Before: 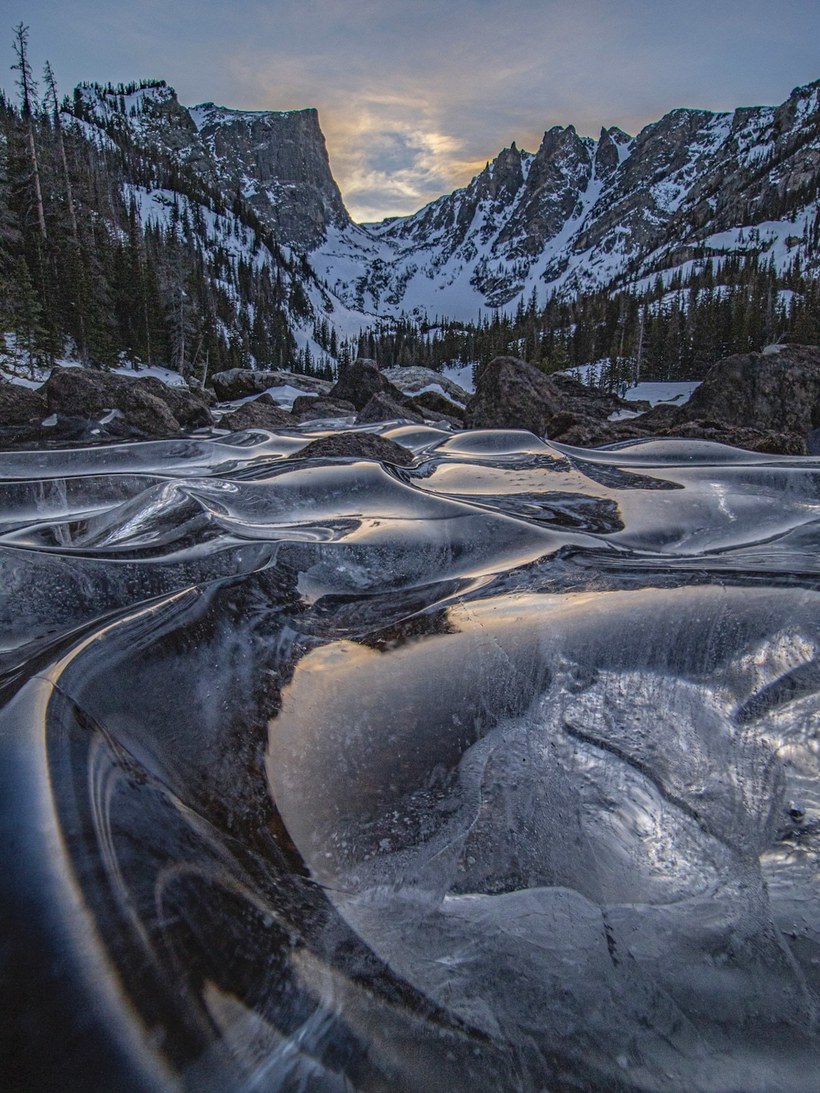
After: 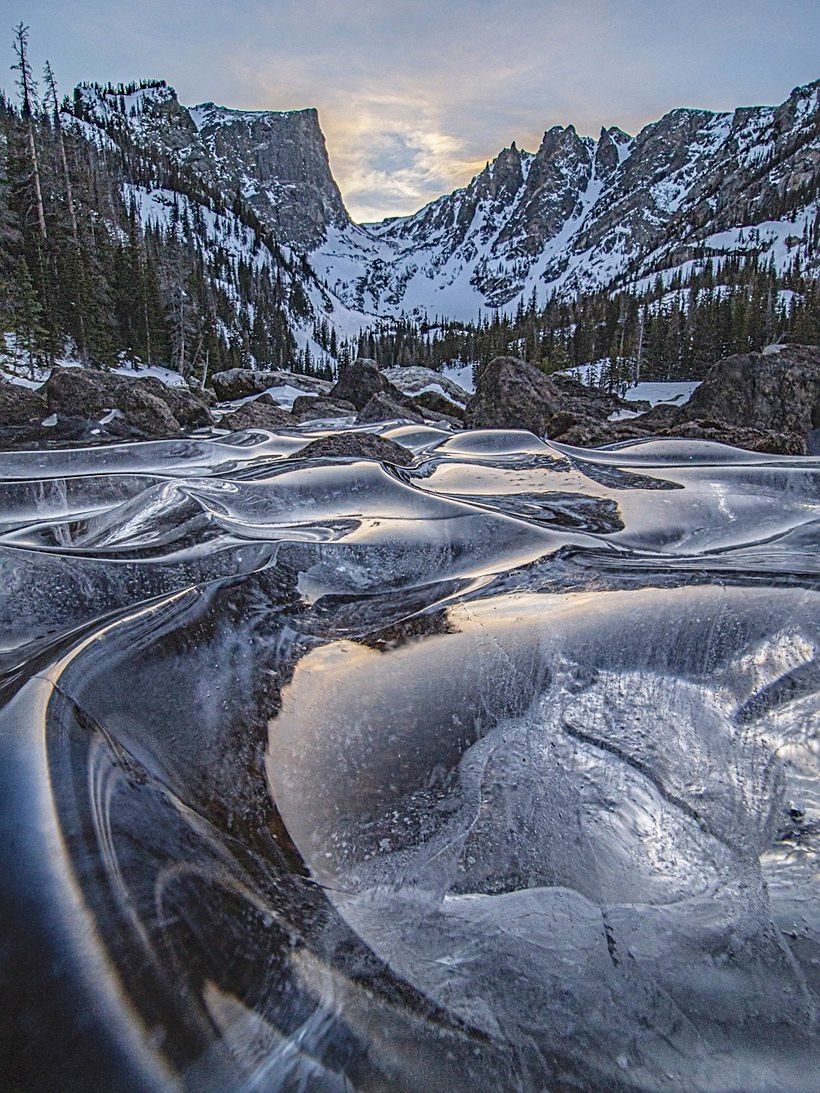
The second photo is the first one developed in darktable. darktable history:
sharpen: on, module defaults
base curve: curves: ch0 [(0, 0) (0.204, 0.334) (0.55, 0.733) (1, 1)], preserve colors none
